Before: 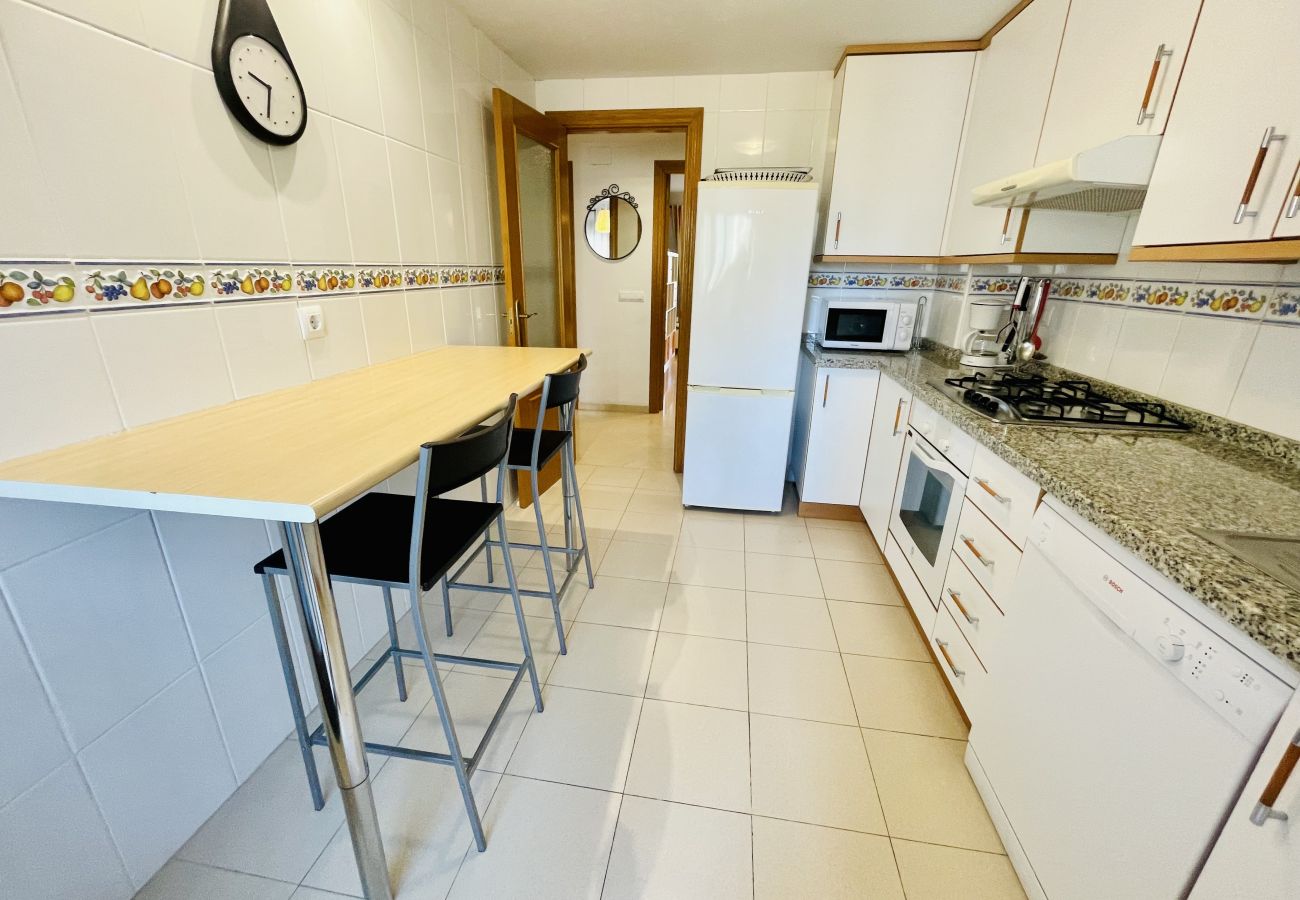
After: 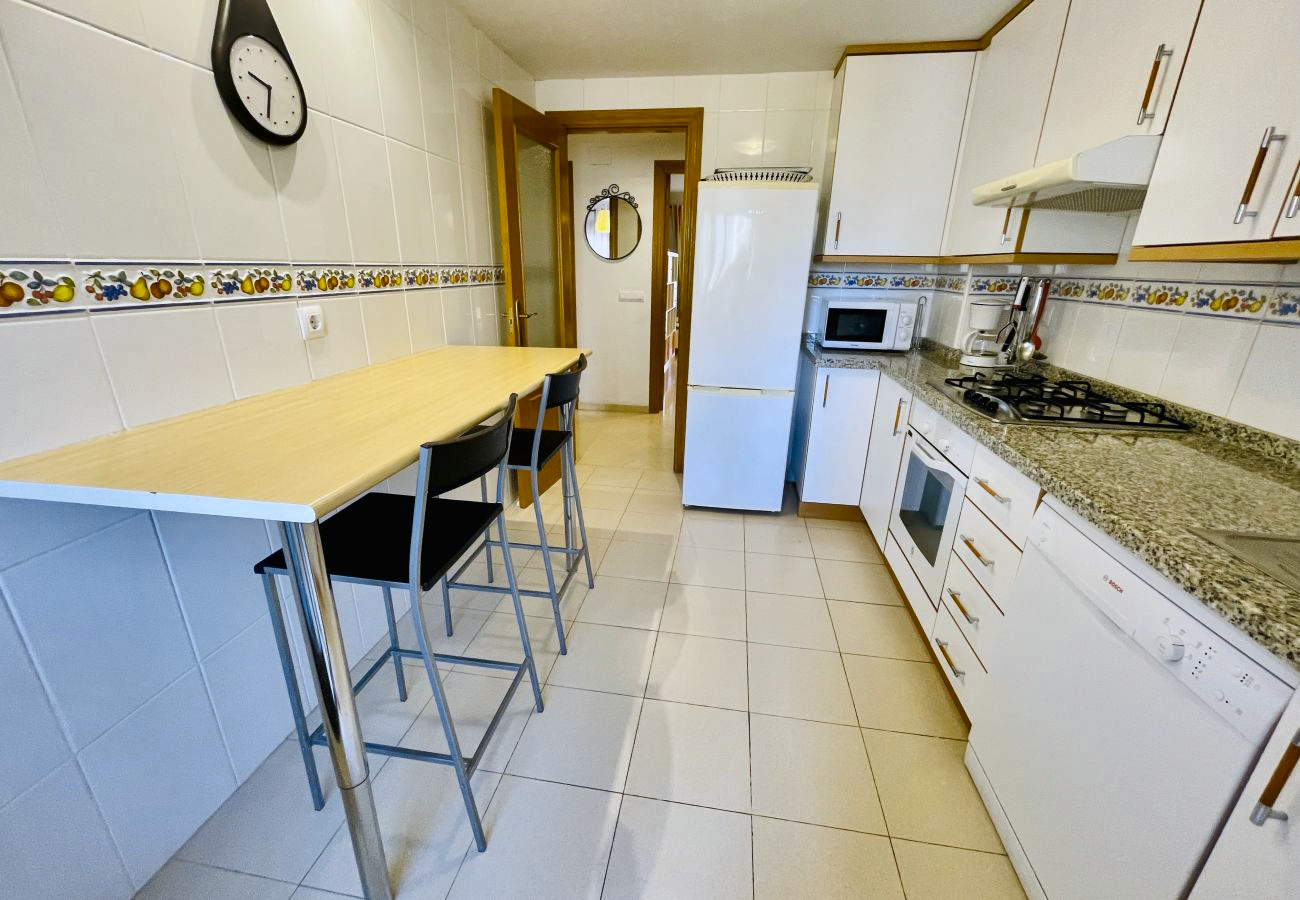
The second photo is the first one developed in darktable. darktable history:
color contrast: green-magenta contrast 0.85, blue-yellow contrast 1.25, unbound 0
white balance: red 0.984, blue 1.059
color zones: curves: ch0 [(0, 0.5) (0.143, 0.5) (0.286, 0.5) (0.429, 0.5) (0.571, 0.5) (0.714, 0.476) (0.857, 0.5) (1, 0.5)]; ch2 [(0, 0.5) (0.143, 0.5) (0.286, 0.5) (0.429, 0.5) (0.571, 0.5) (0.714, 0.487) (0.857, 0.5) (1, 0.5)]
shadows and highlights: soften with gaussian
